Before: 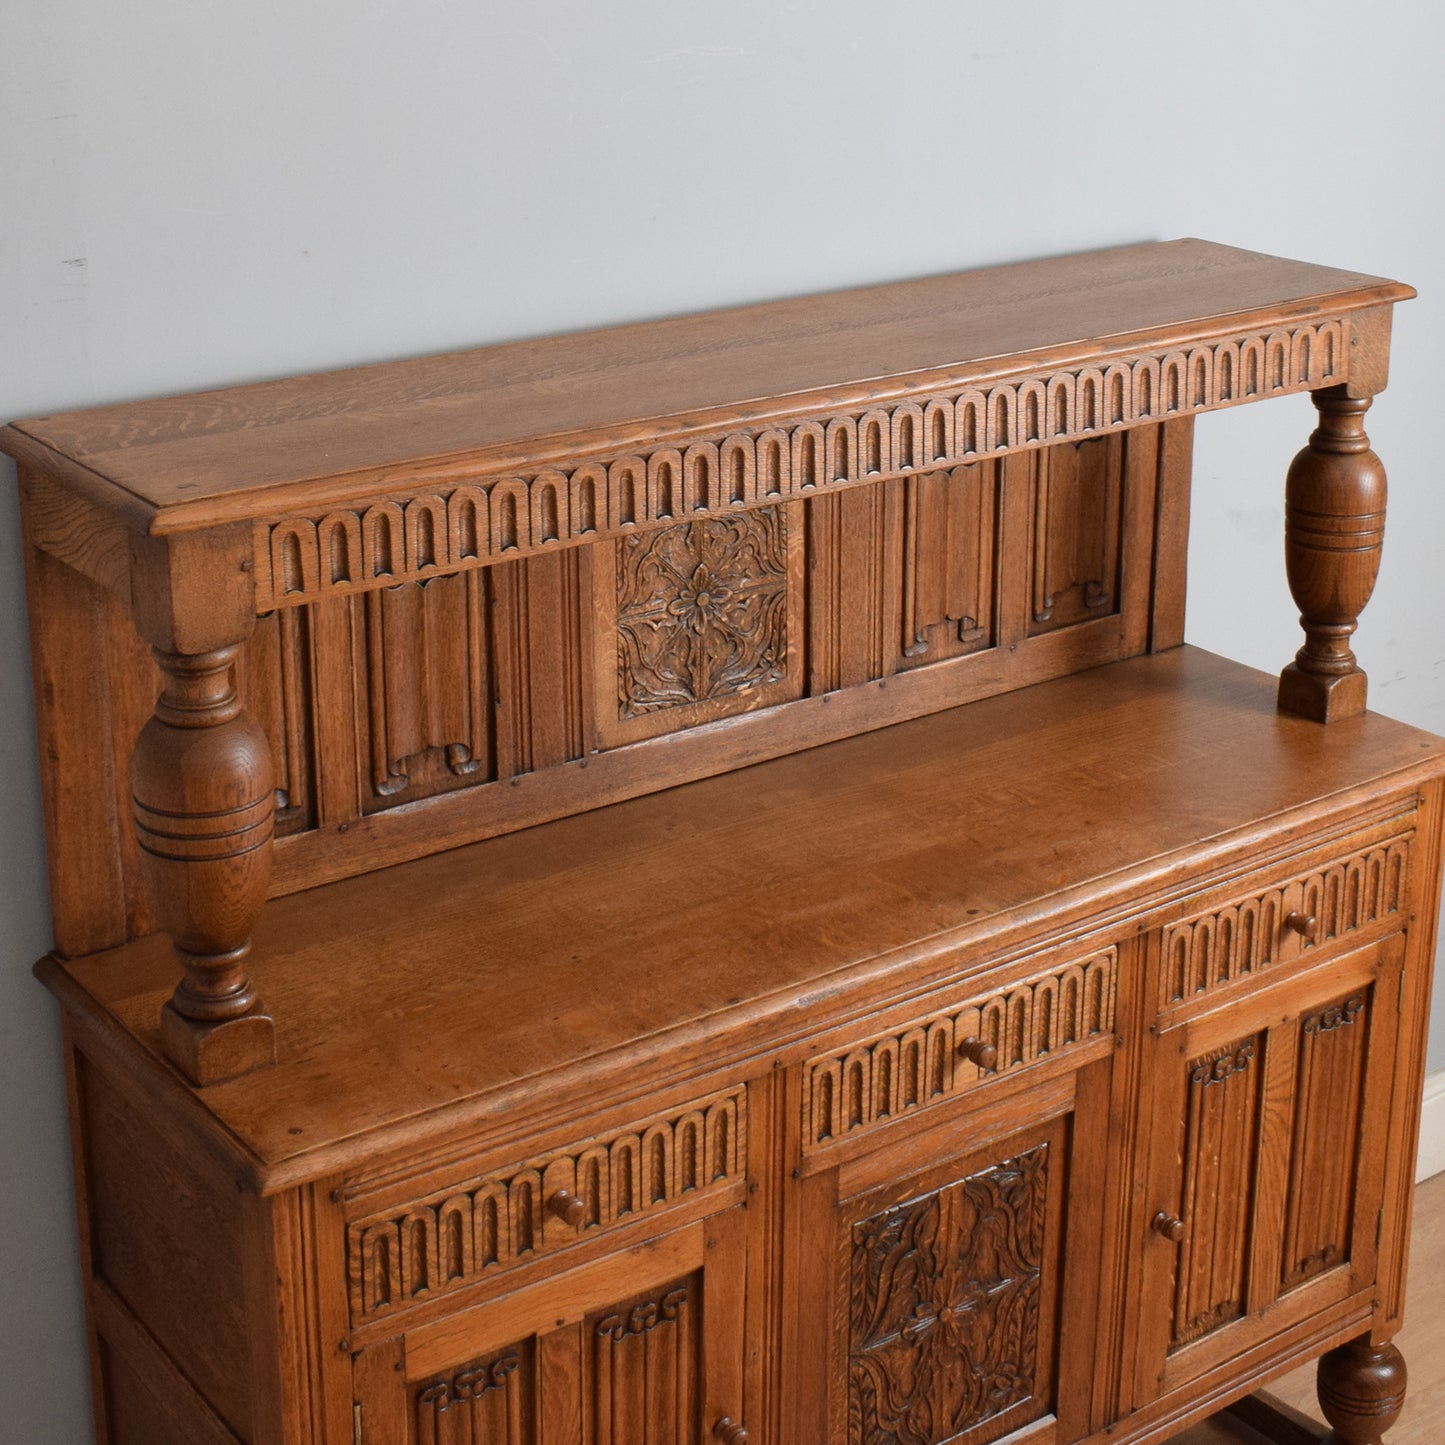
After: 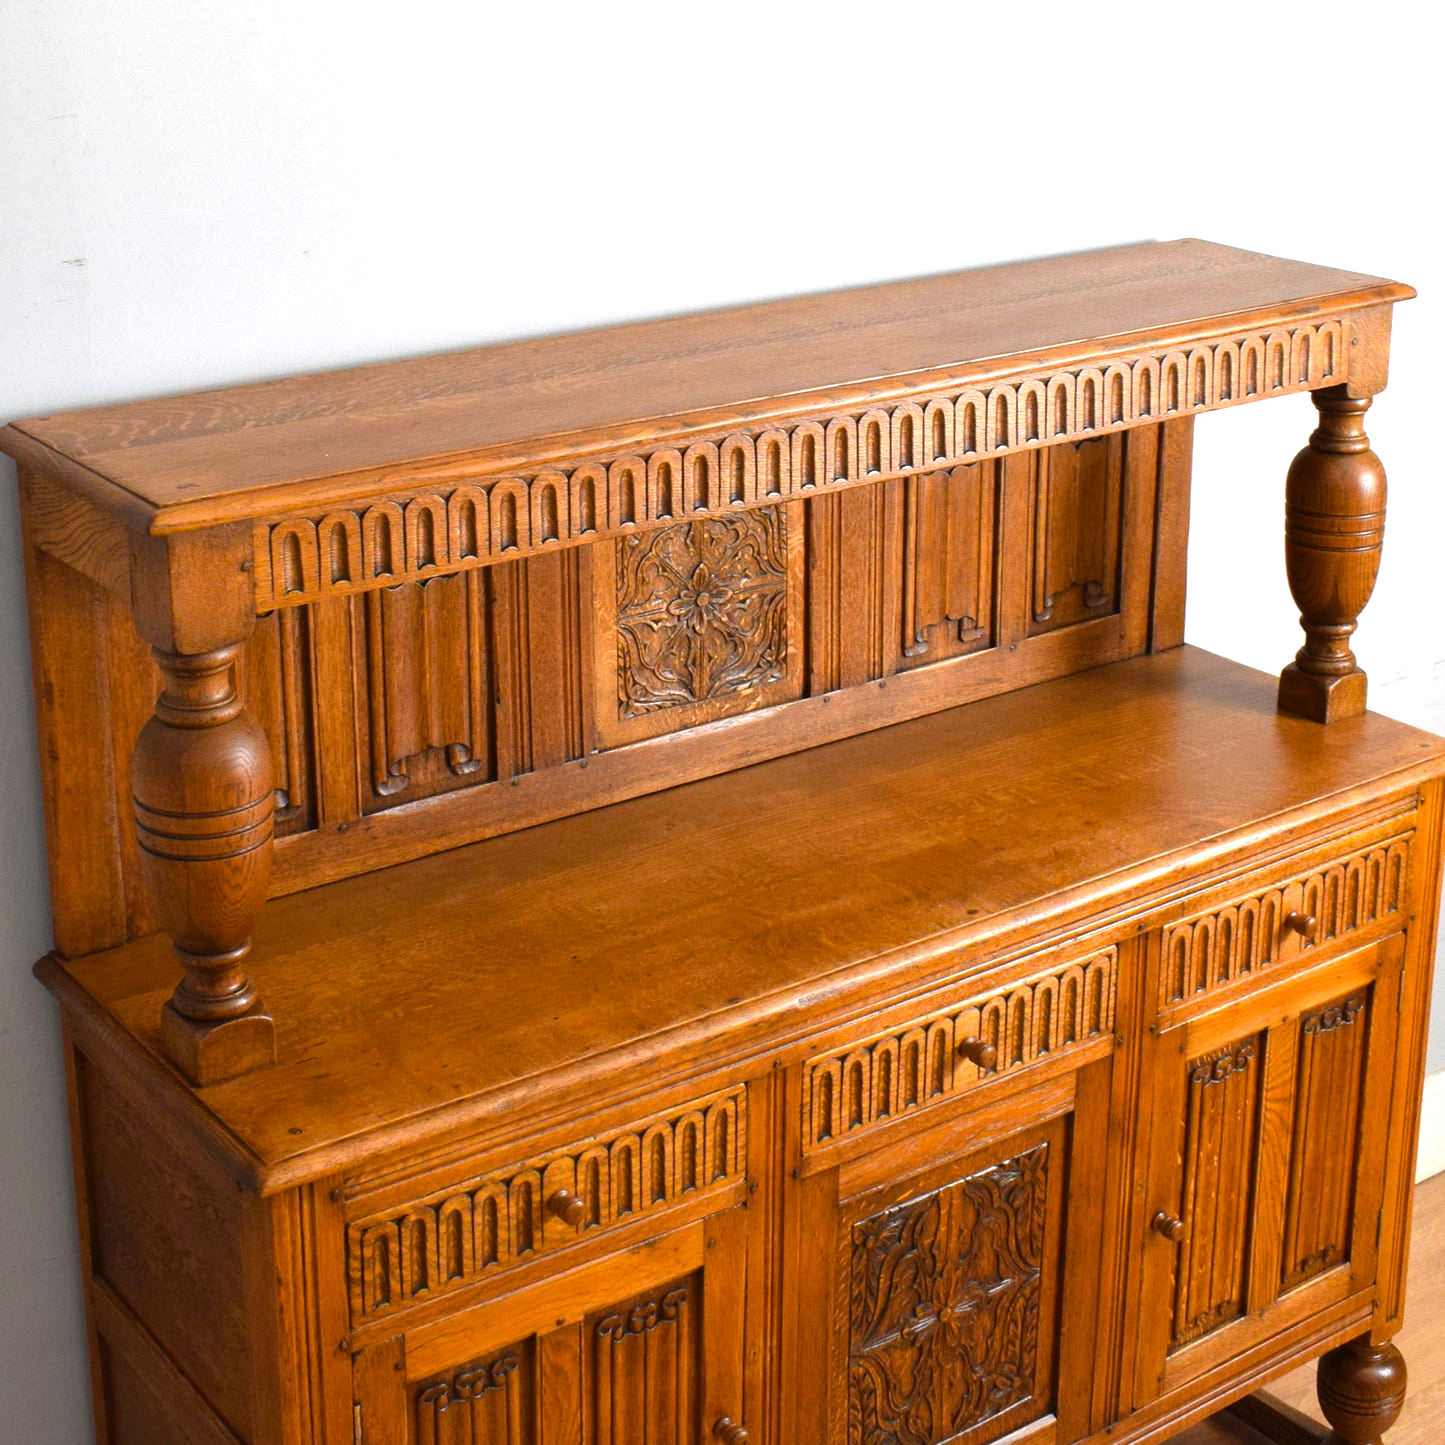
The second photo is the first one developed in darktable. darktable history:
color balance rgb: shadows lift › chroma 1.035%, shadows lift › hue 241.15°, perceptual saturation grading › global saturation 25.508%, perceptual brilliance grading › global brilliance 25.229%
